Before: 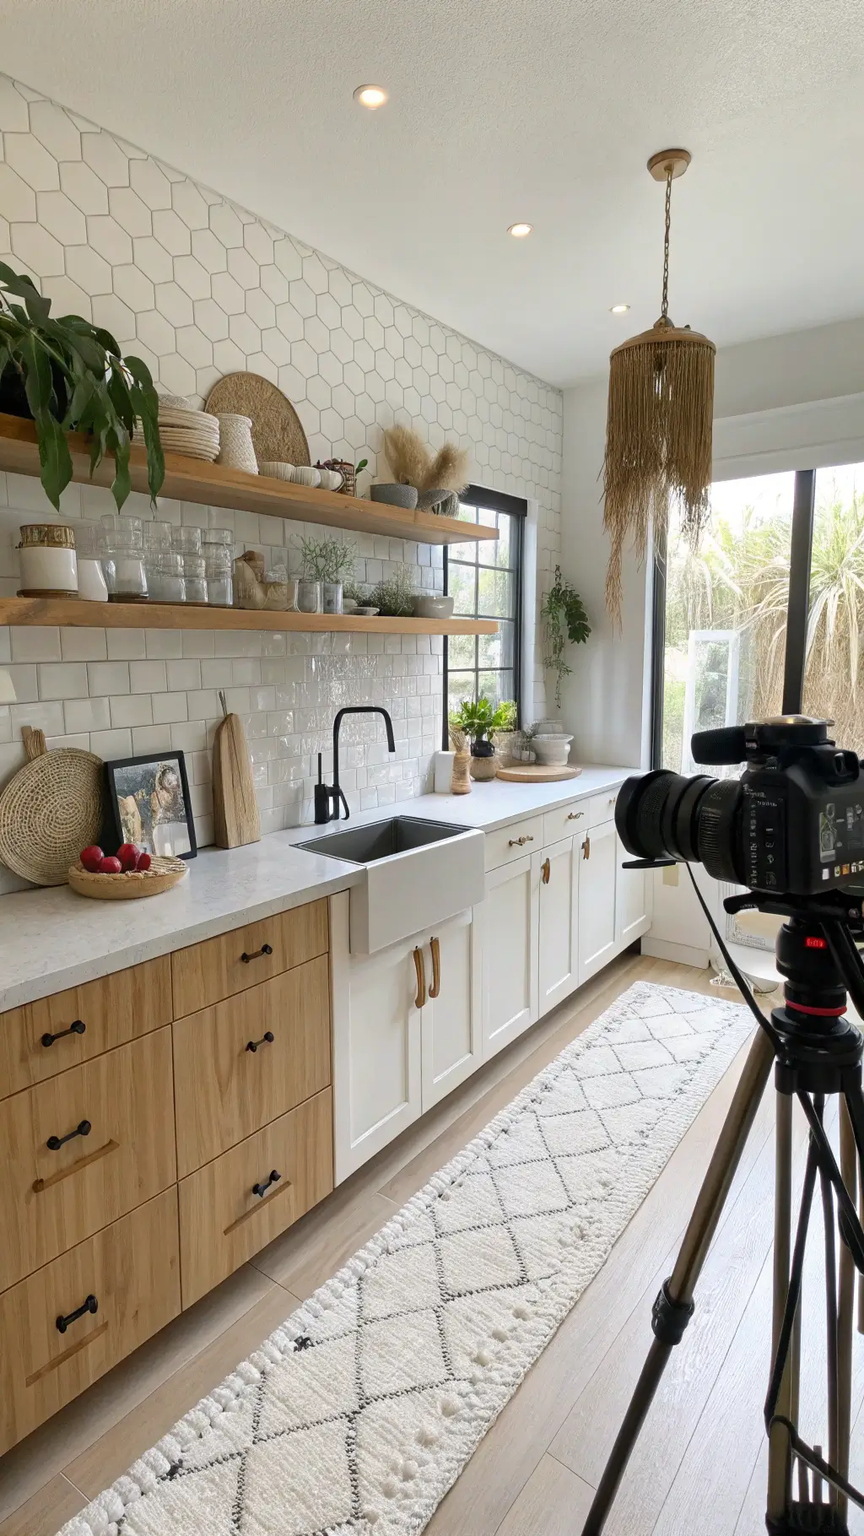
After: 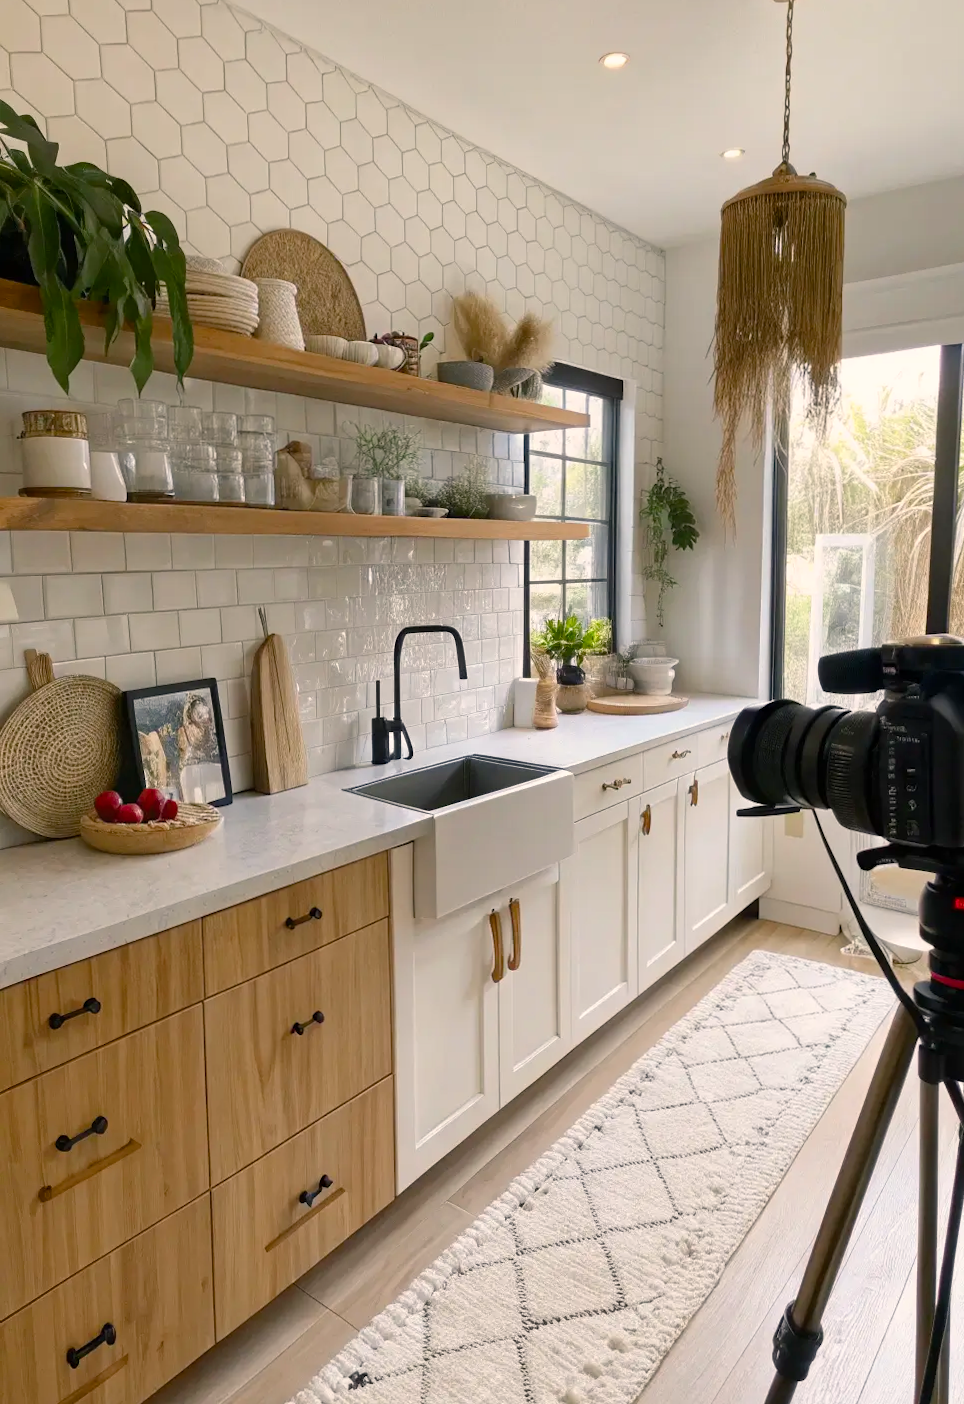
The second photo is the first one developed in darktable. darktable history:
crop and rotate: angle 0.106°, top 11.523%, right 5.46%, bottom 11.049%
color balance rgb: highlights gain › chroma 3.017%, highlights gain › hue 60.05°, linear chroma grading › global chroma 14.441%, perceptual saturation grading › global saturation 0.415%, perceptual saturation grading › highlights -19.917%, perceptual saturation grading › shadows 20.566%, global vibrance 9.918%
